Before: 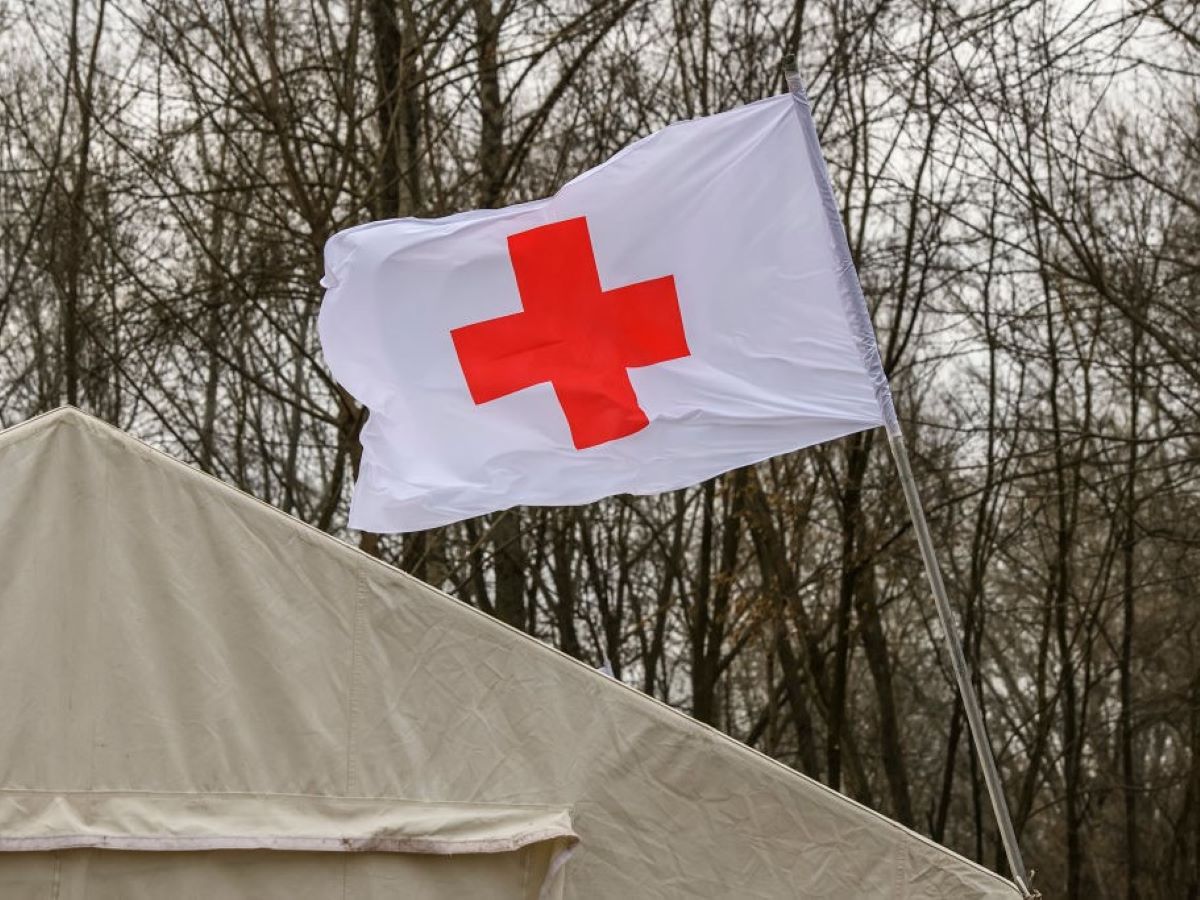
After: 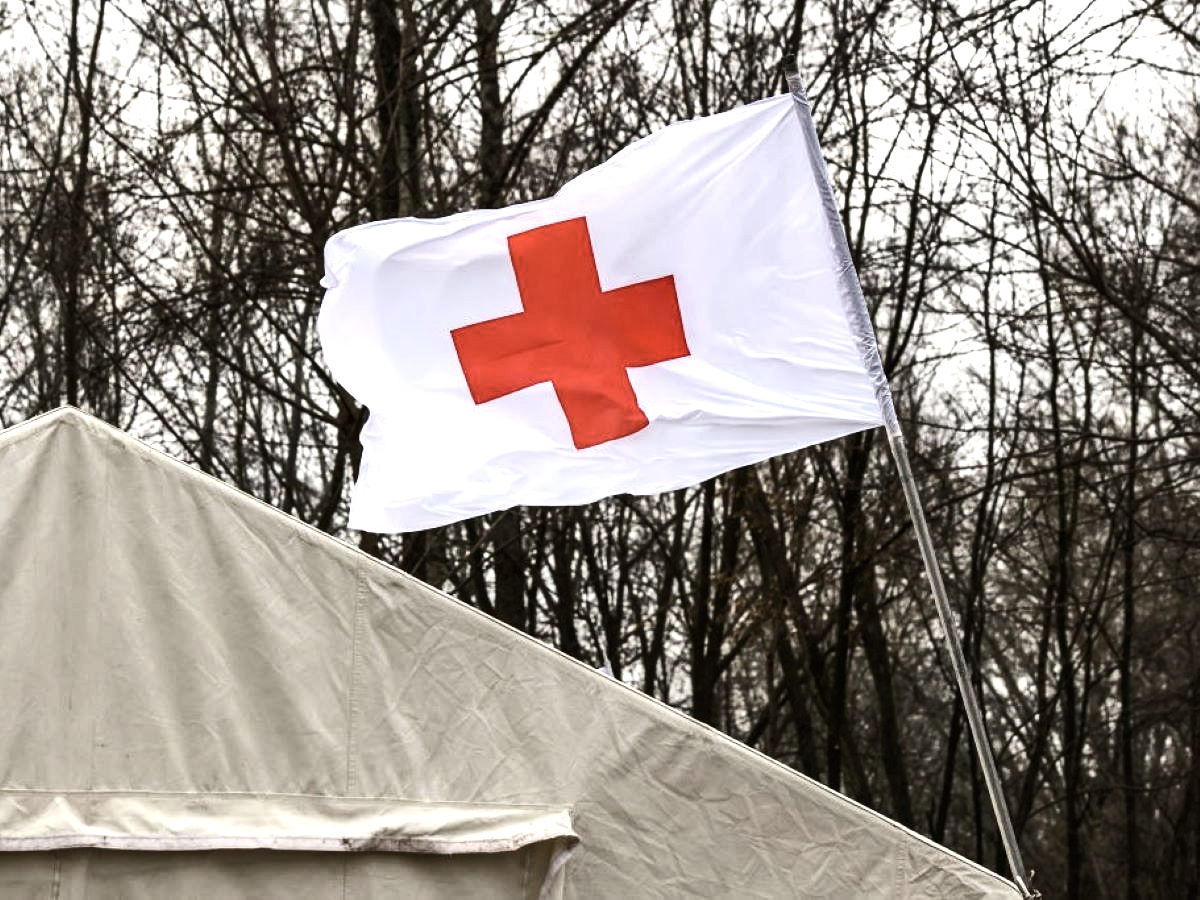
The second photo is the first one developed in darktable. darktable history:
shadows and highlights: shadows 22.73, highlights -48.74, soften with gaussian
tone equalizer: -8 EV -1.11 EV, -7 EV -1.03 EV, -6 EV -0.844 EV, -5 EV -0.585 EV, -3 EV 0.587 EV, -2 EV 0.848 EV, -1 EV 0.986 EV, +0 EV 1.07 EV, edges refinement/feathering 500, mask exposure compensation -1.57 EV, preserve details no
contrast brightness saturation: contrast 0.103, saturation -0.305
